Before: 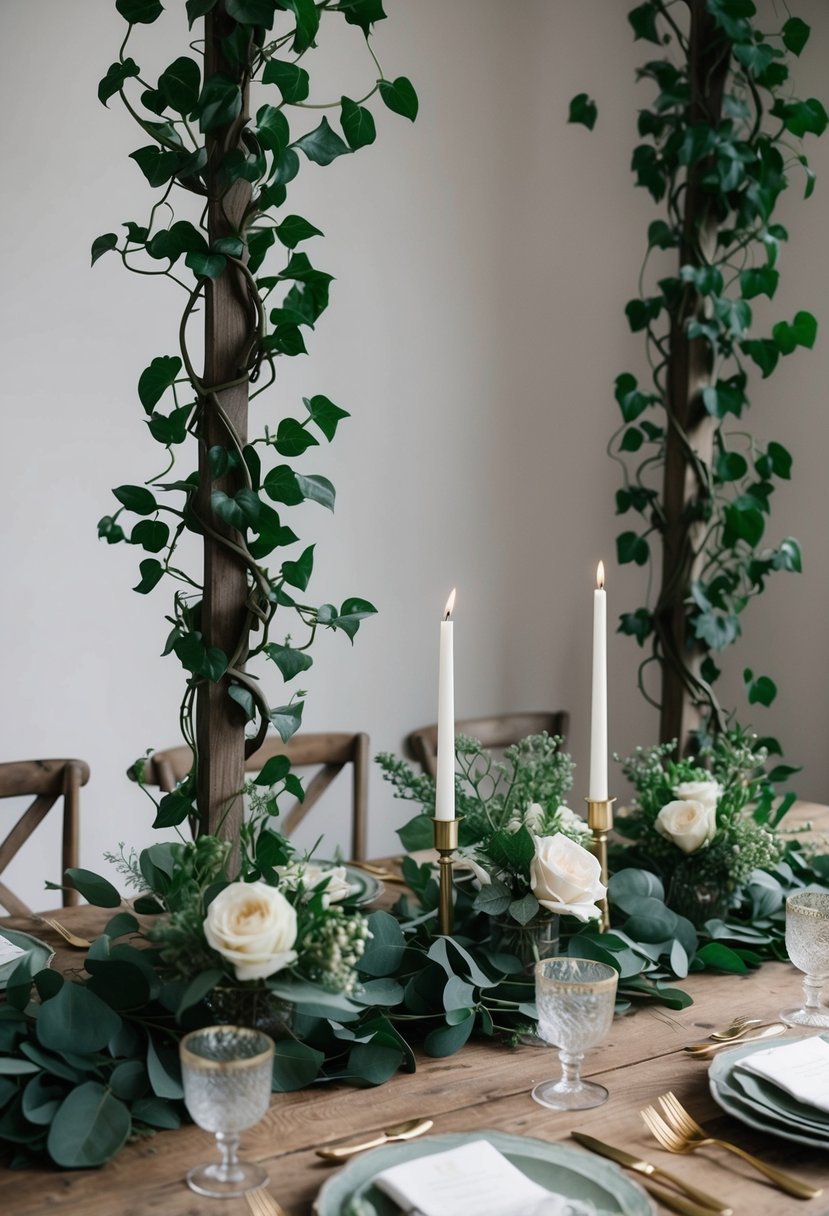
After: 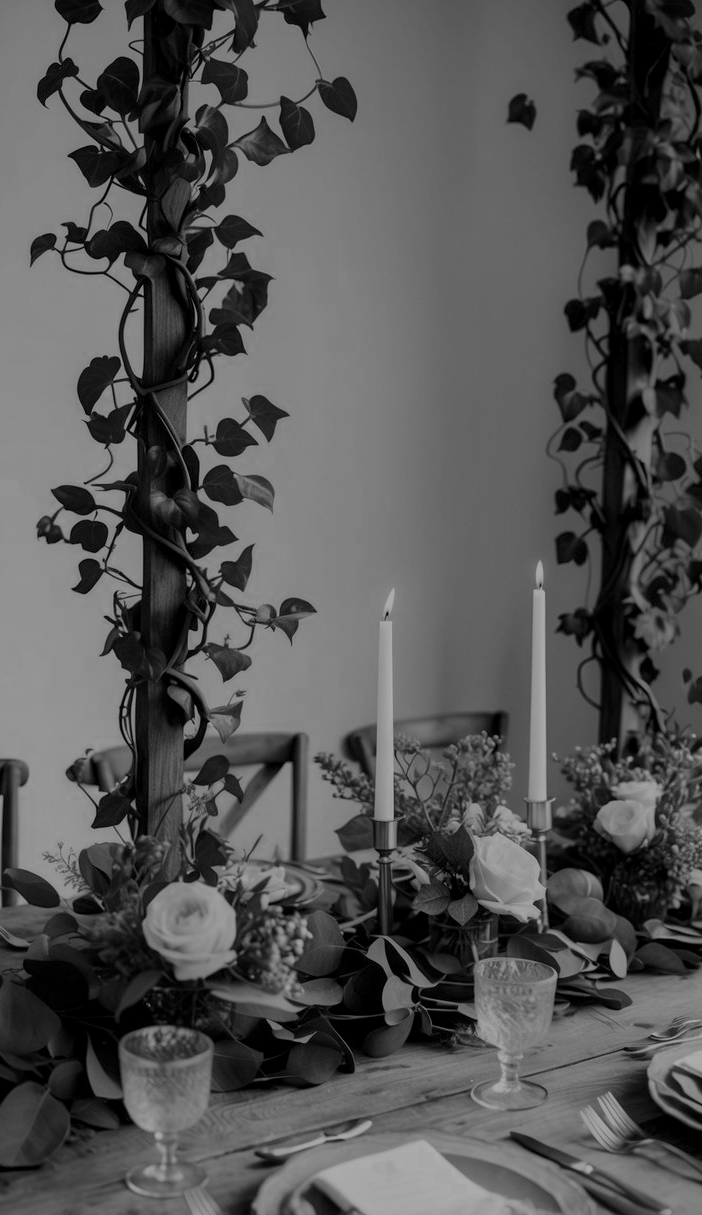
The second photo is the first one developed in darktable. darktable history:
local contrast: on, module defaults
exposure: black level correction 0, exposure 1.276 EV, compensate exposure bias true, compensate highlight preservation false
crop: left 7.475%, right 7.79%
color zones: curves: ch0 [(0, 0.613) (0.01, 0.613) (0.245, 0.448) (0.498, 0.529) (0.642, 0.665) (0.879, 0.777) (0.99, 0.613)]; ch1 [(0, 0) (0.143, 0) (0.286, 0) (0.429, 0) (0.571, 0) (0.714, 0) (0.857, 0)]
color balance rgb: power › luminance -7.859%, power › chroma 1.079%, power › hue 218.23°, global offset › luminance 0.486%, perceptual saturation grading › global saturation 30.136%, perceptual brilliance grading › global brilliance -48.004%
